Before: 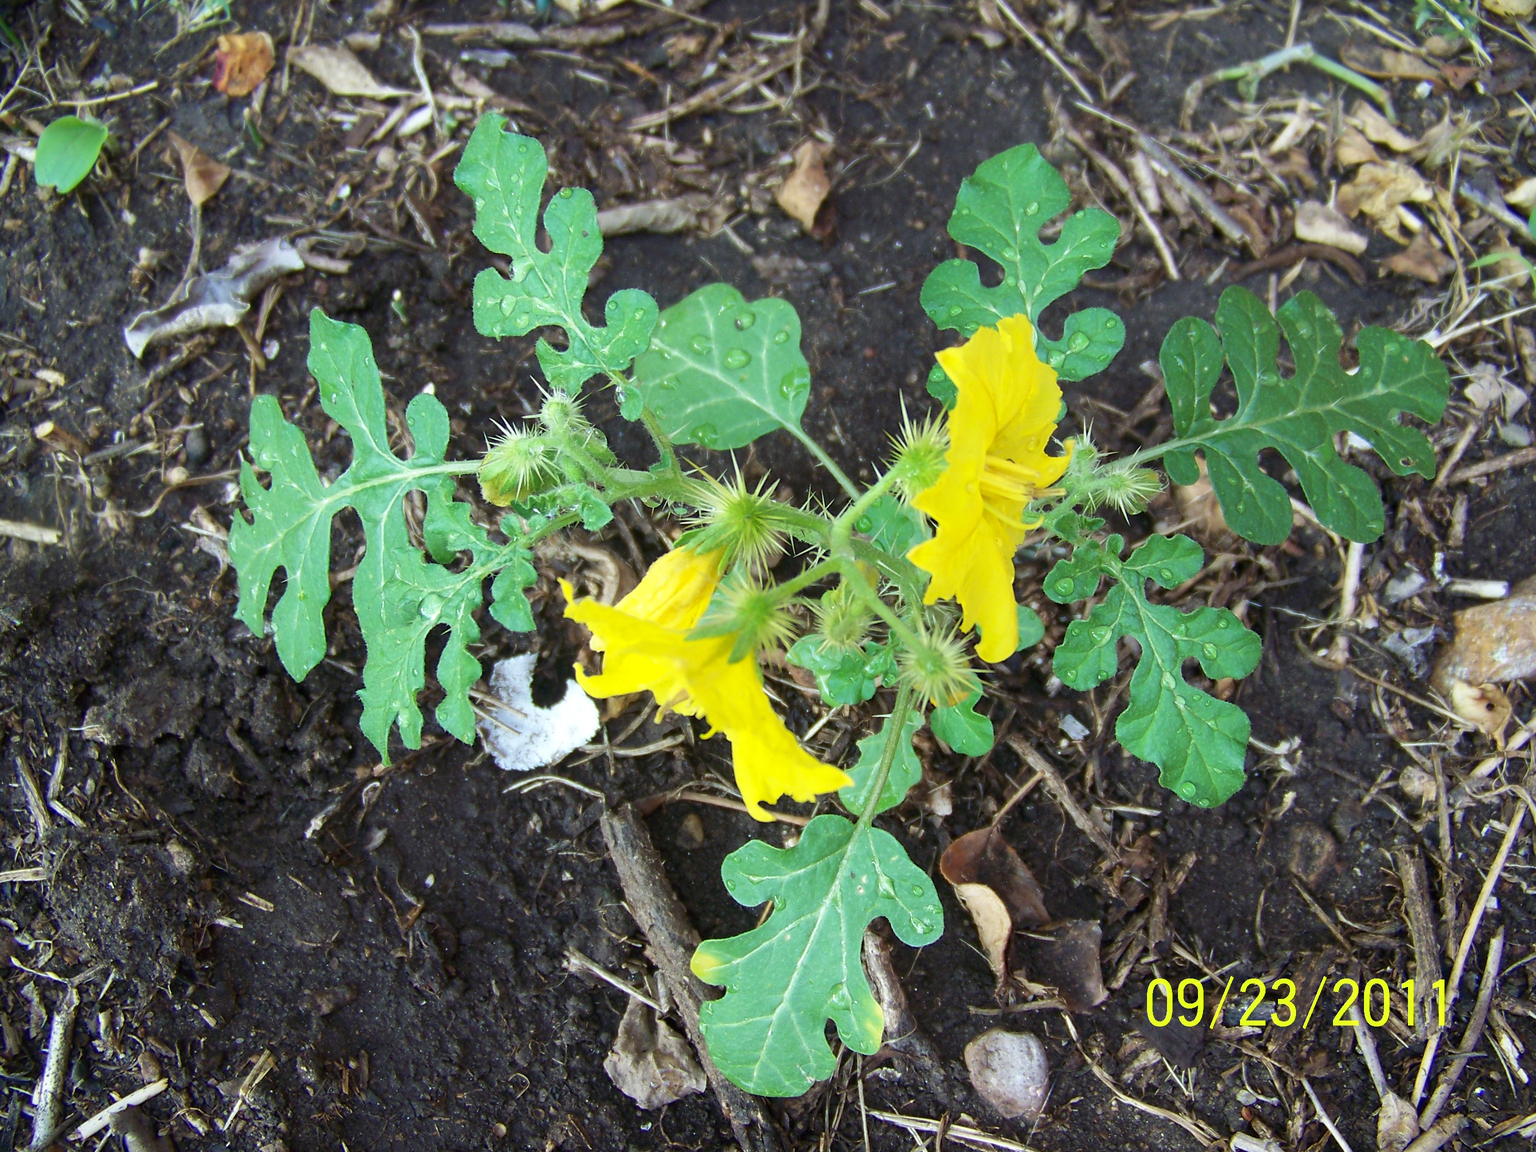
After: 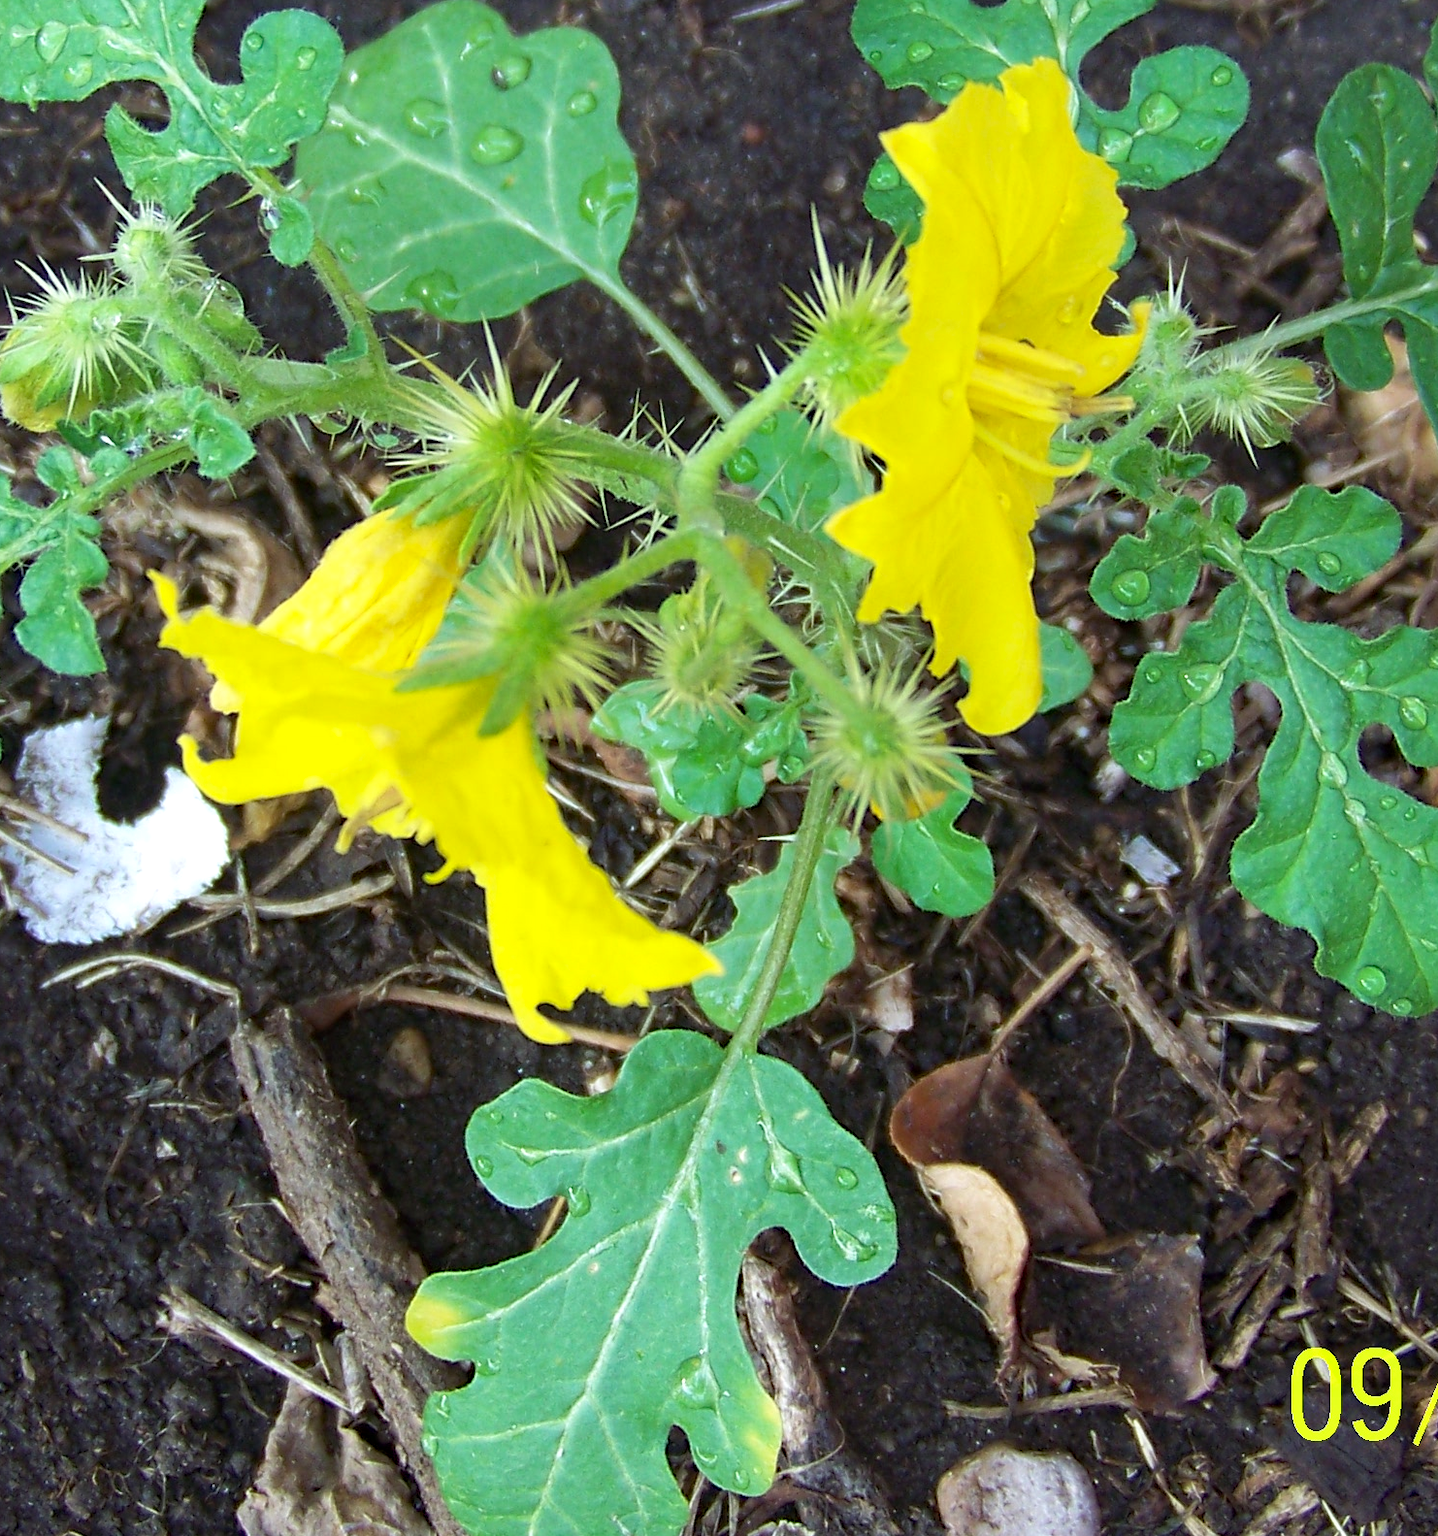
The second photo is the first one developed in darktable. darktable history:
crop: left 31.379%, top 24.658%, right 20.326%, bottom 6.628%
haze removal: compatibility mode true, adaptive false
